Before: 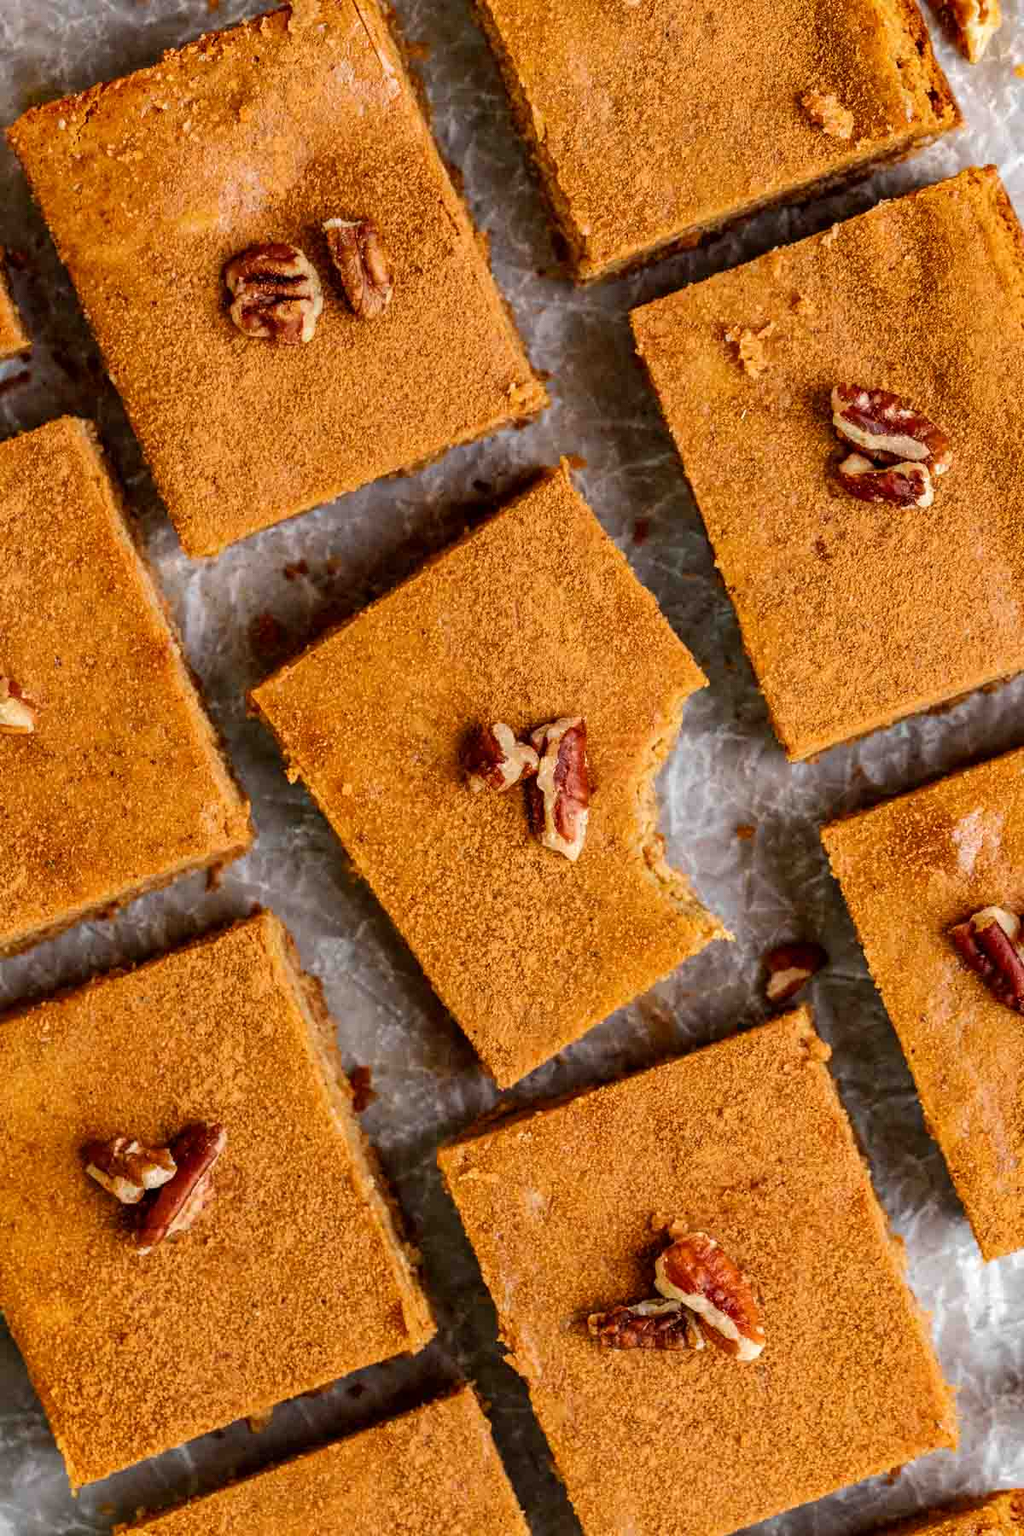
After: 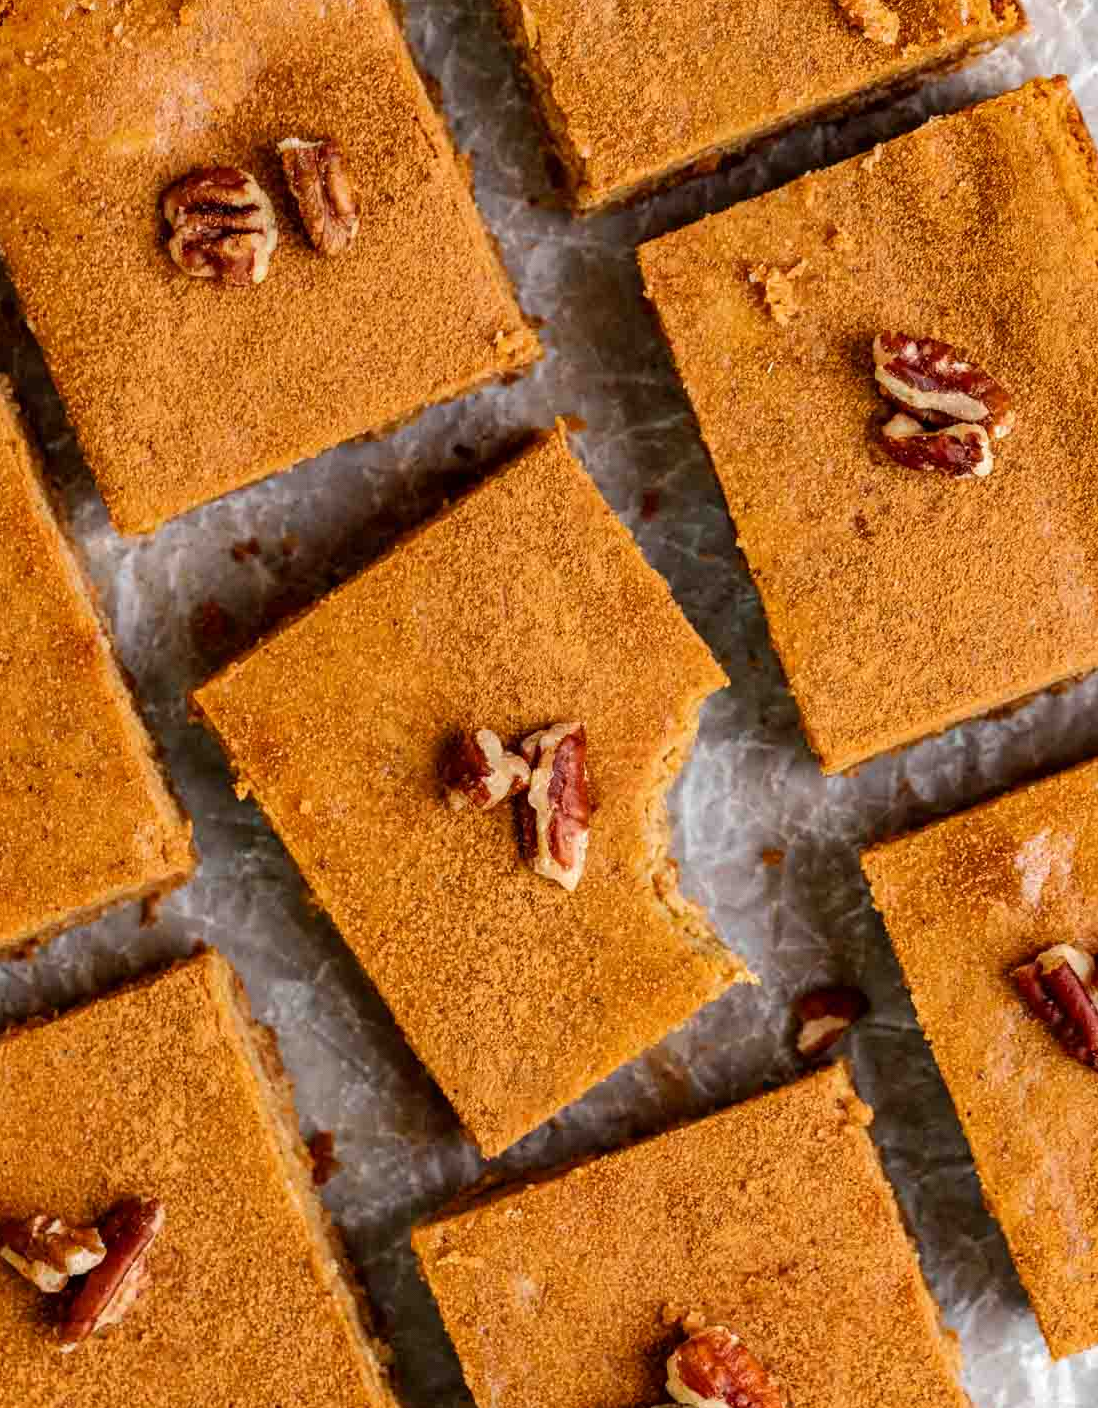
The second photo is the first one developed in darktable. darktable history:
crop: left 8.466%, top 6.564%, bottom 15.21%
